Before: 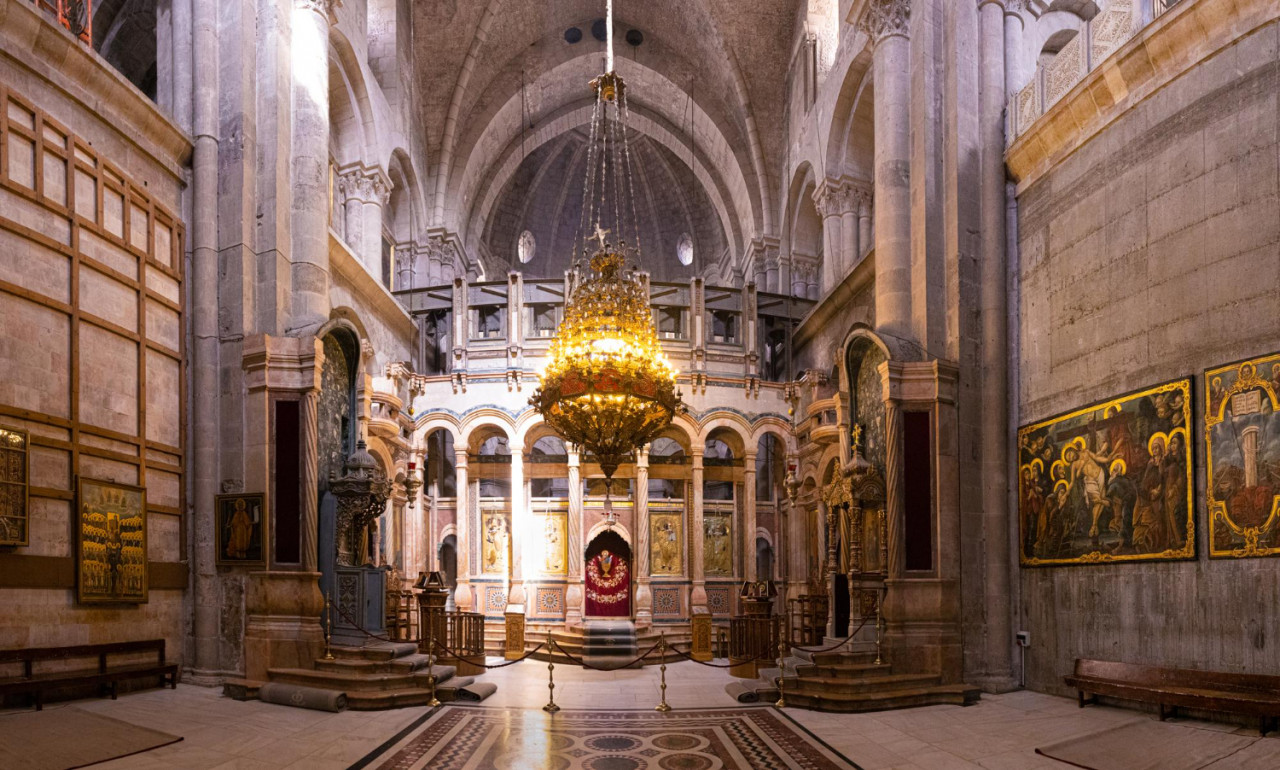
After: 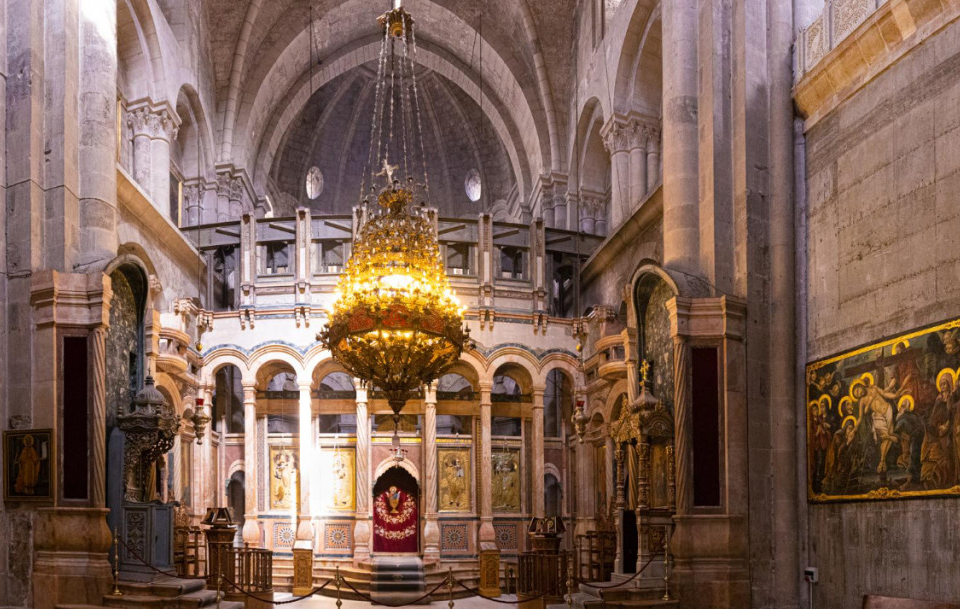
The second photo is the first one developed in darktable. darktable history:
crop: left 16.616%, top 8.436%, right 8.375%, bottom 12.458%
